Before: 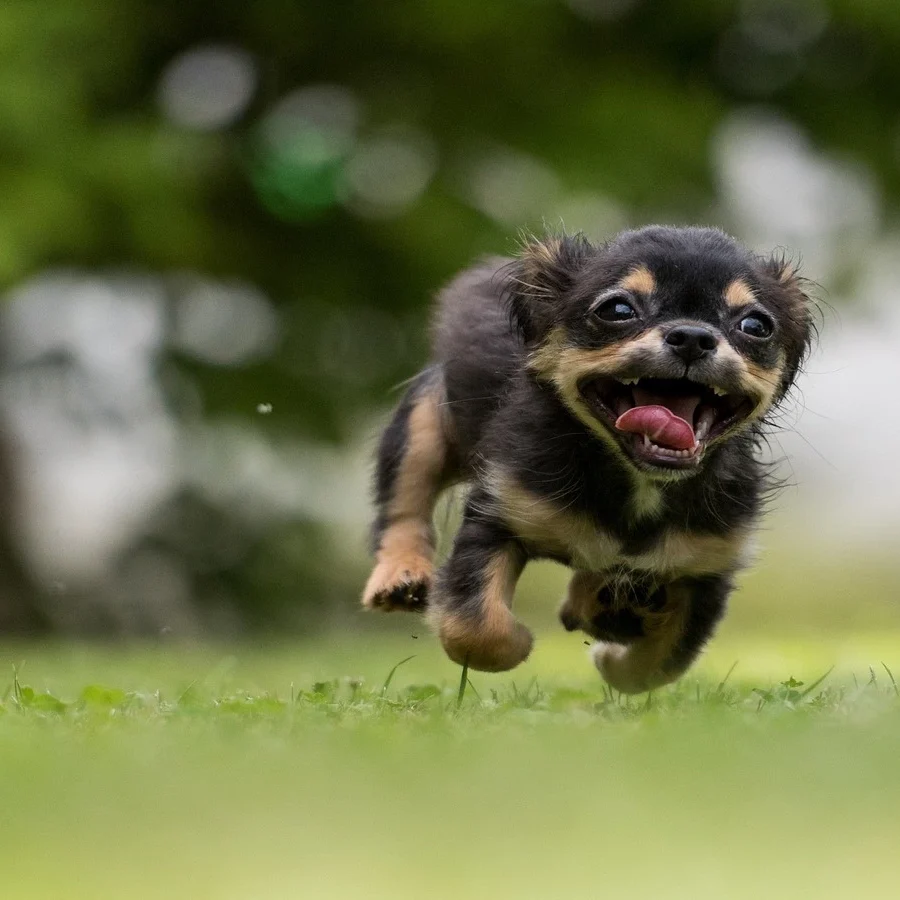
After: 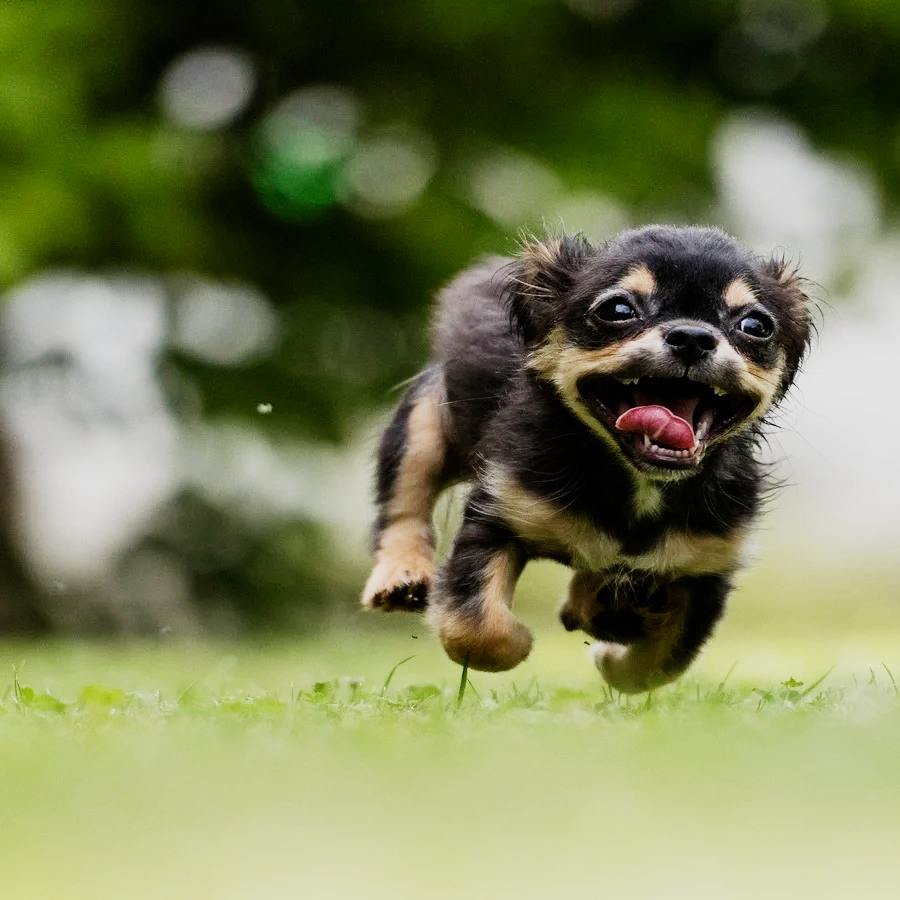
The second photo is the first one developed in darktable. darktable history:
sigmoid: contrast 1.6, skew -0.2, preserve hue 0%, red attenuation 0.1, red rotation 0.035, green attenuation 0.1, green rotation -0.017, blue attenuation 0.15, blue rotation -0.052, base primaries Rec2020
exposure: exposure 0.648 EV, compensate highlight preservation false
